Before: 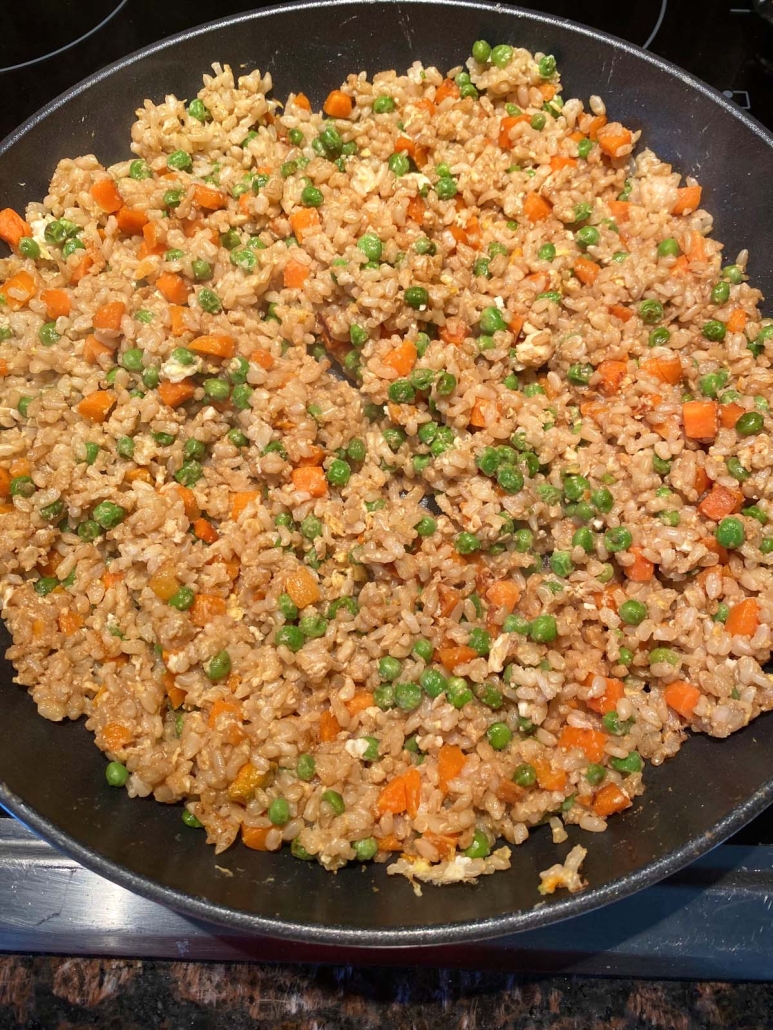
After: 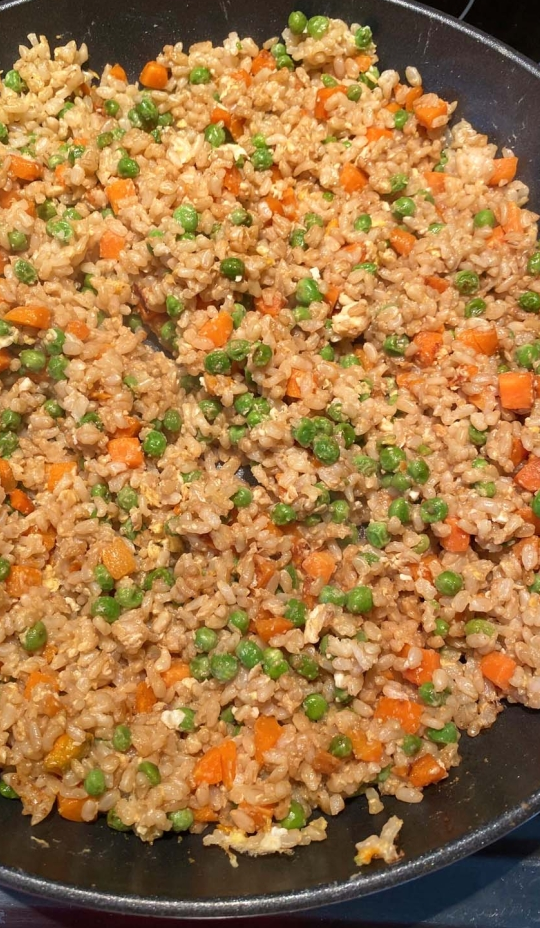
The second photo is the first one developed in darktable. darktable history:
crop and rotate: left 23.899%, top 2.894%, right 6.233%, bottom 6.927%
